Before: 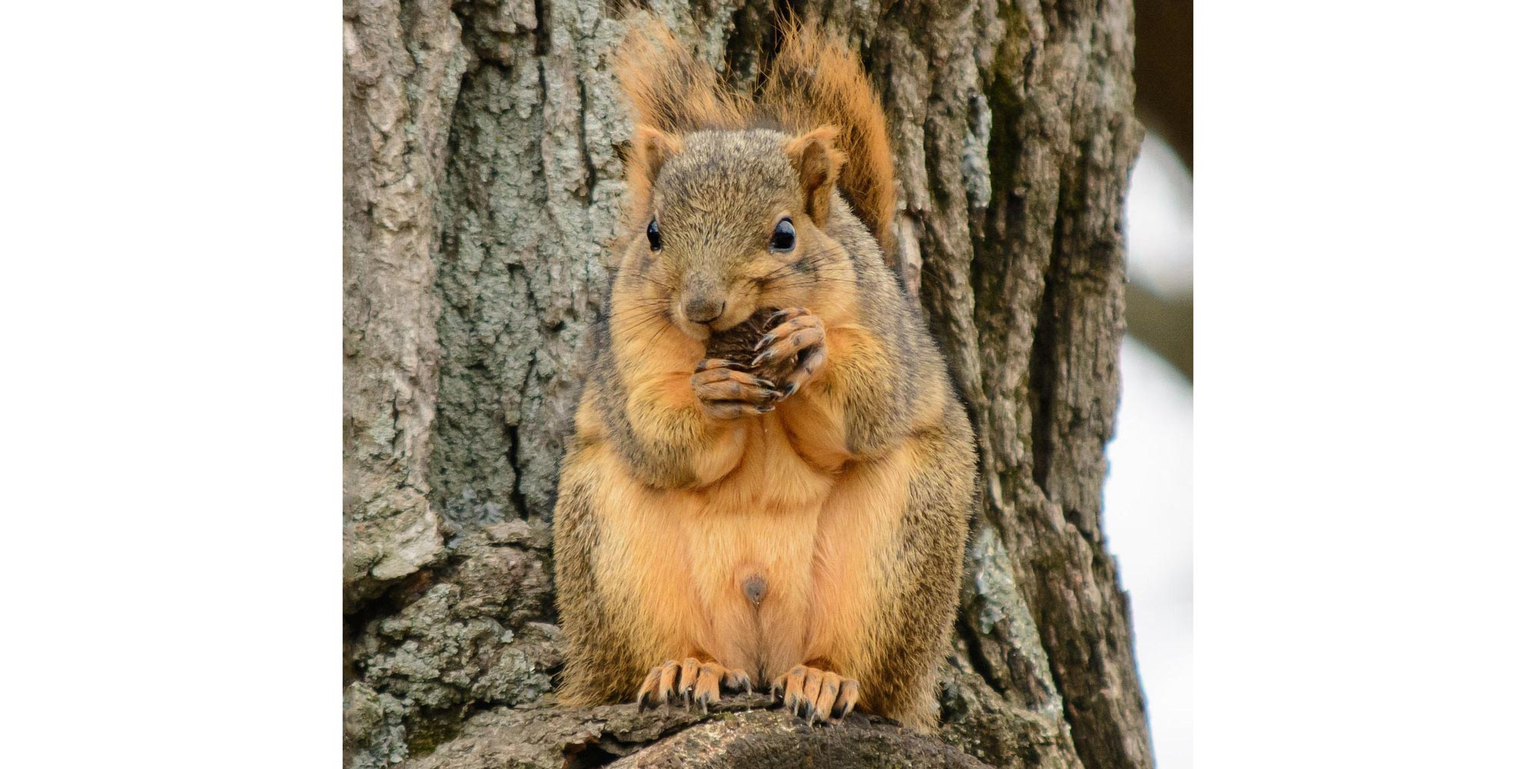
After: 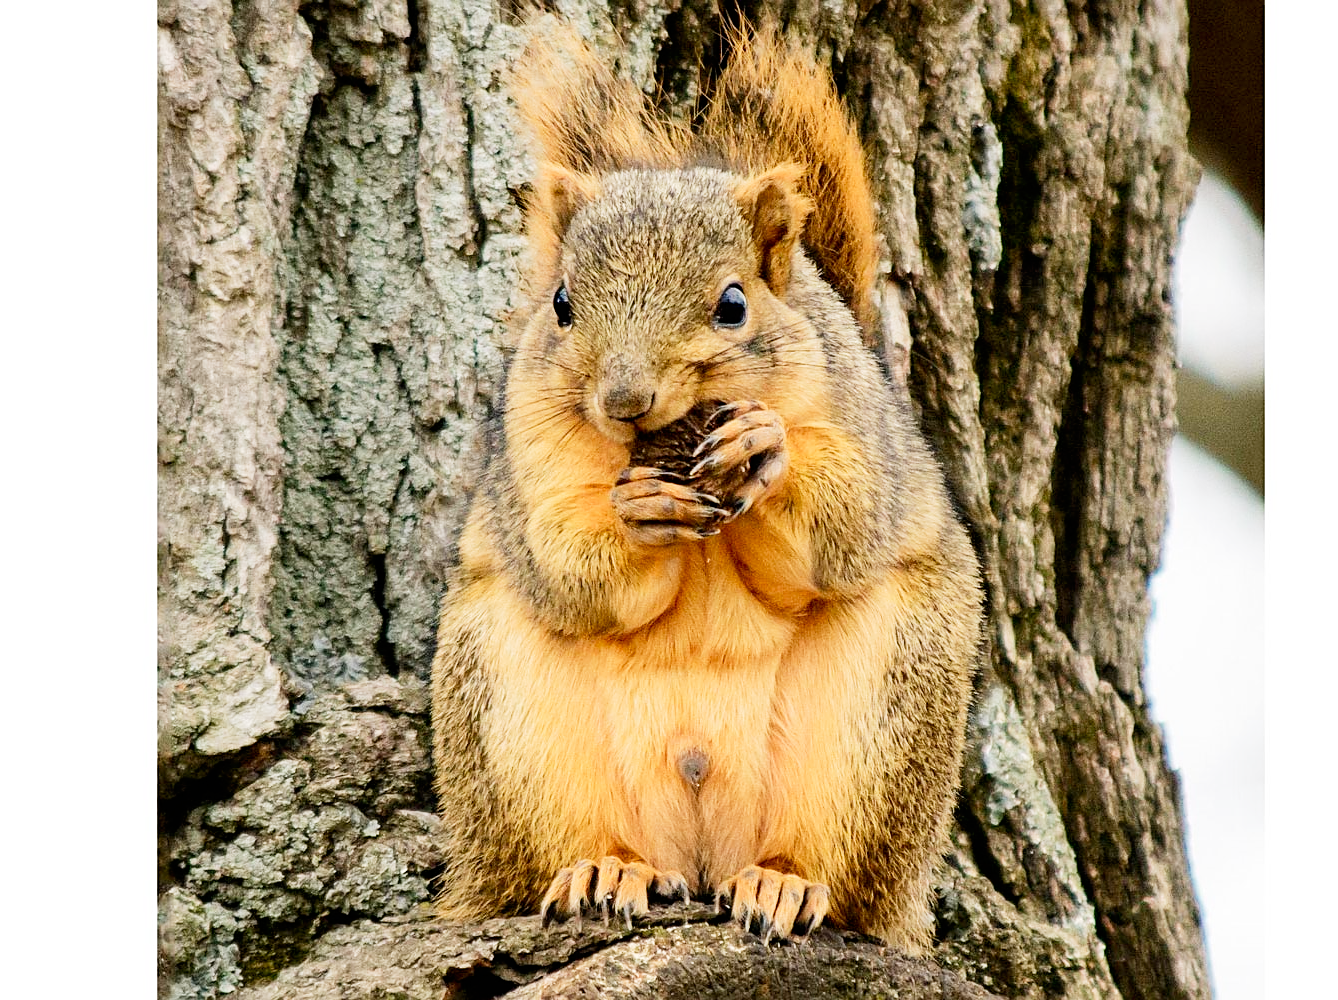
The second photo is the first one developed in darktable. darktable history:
tone curve: curves: ch0 [(0, 0) (0.082, 0.02) (0.129, 0.078) (0.275, 0.301) (0.67, 0.809) (1, 1)], preserve colors none
sharpen: on, module defaults
crop and rotate: left 14.453%, right 18.623%
